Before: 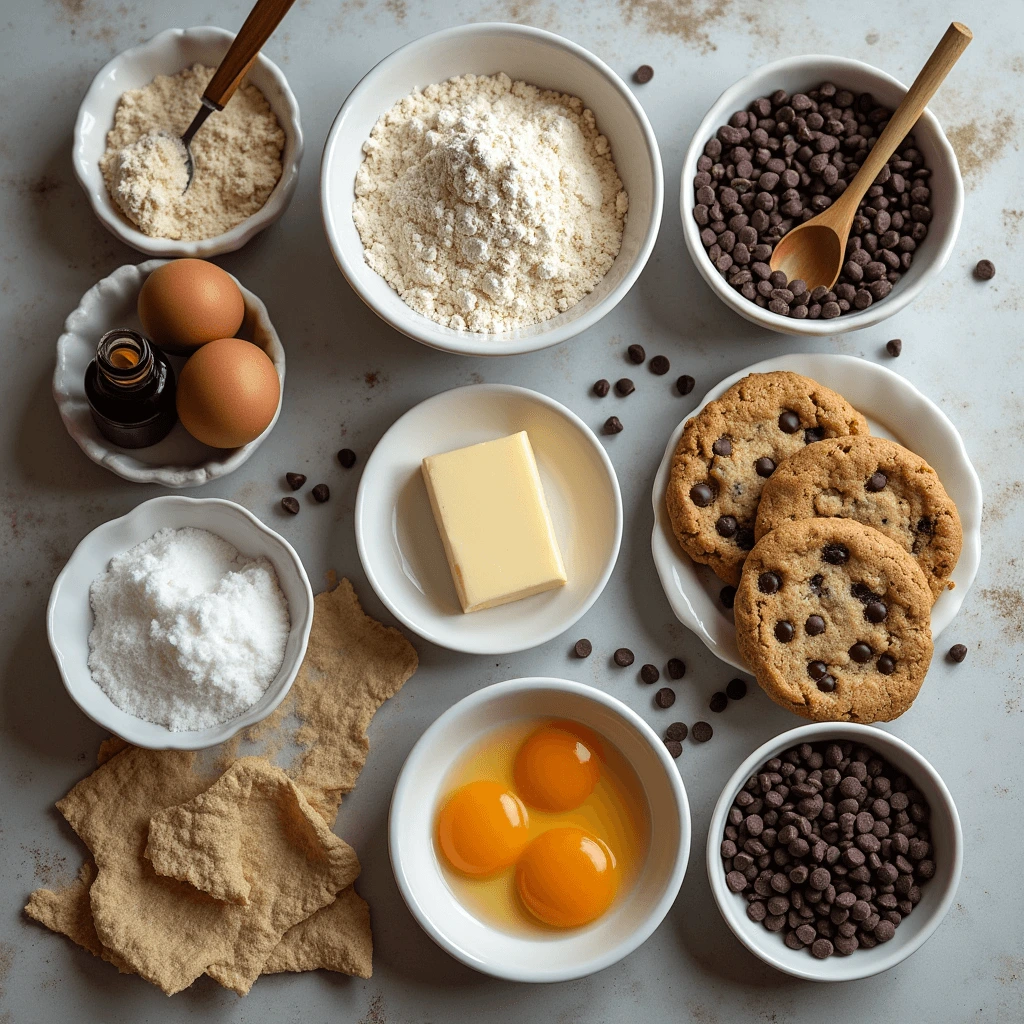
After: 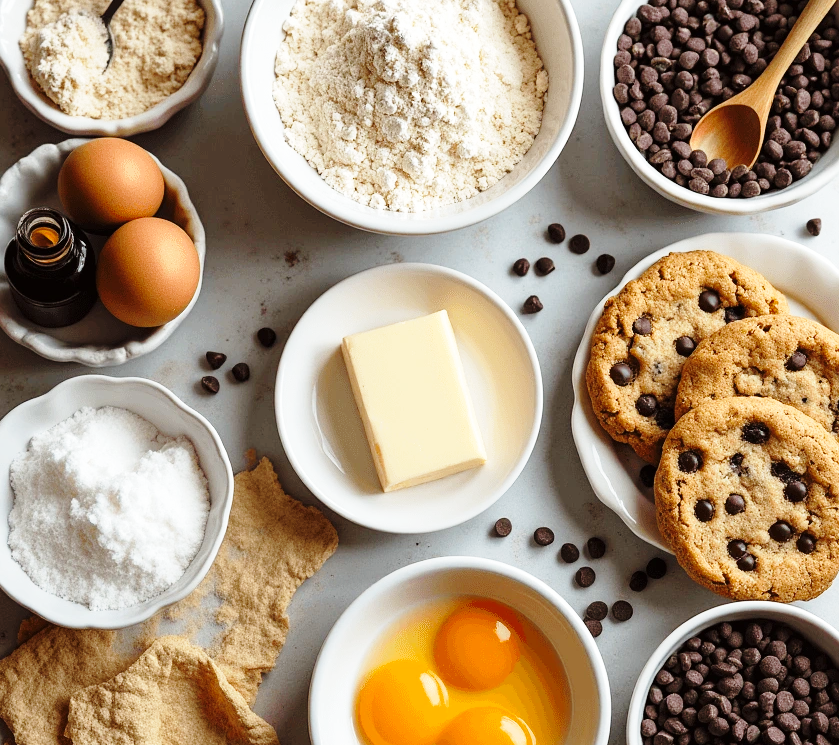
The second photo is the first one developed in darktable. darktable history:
crop: left 7.856%, top 11.836%, right 10.12%, bottom 15.387%
base curve: curves: ch0 [(0, 0) (0.028, 0.03) (0.121, 0.232) (0.46, 0.748) (0.859, 0.968) (1, 1)], preserve colors none
